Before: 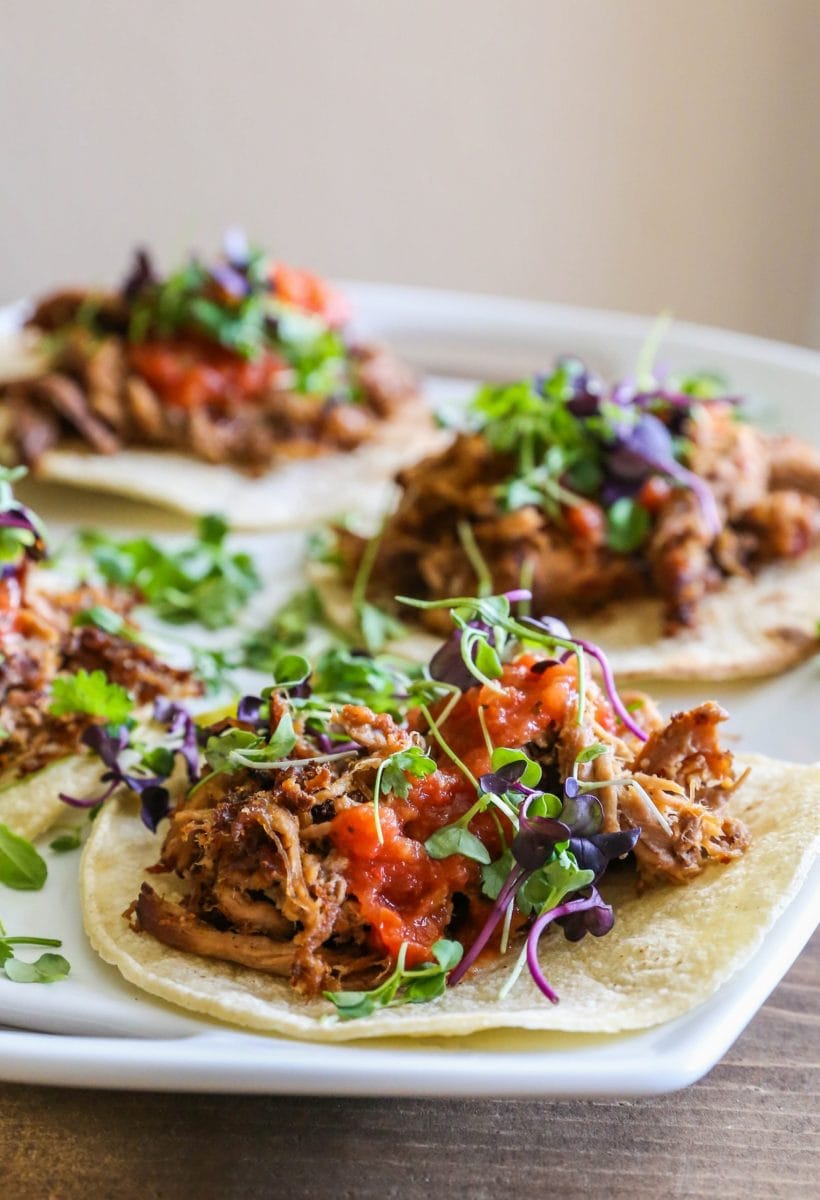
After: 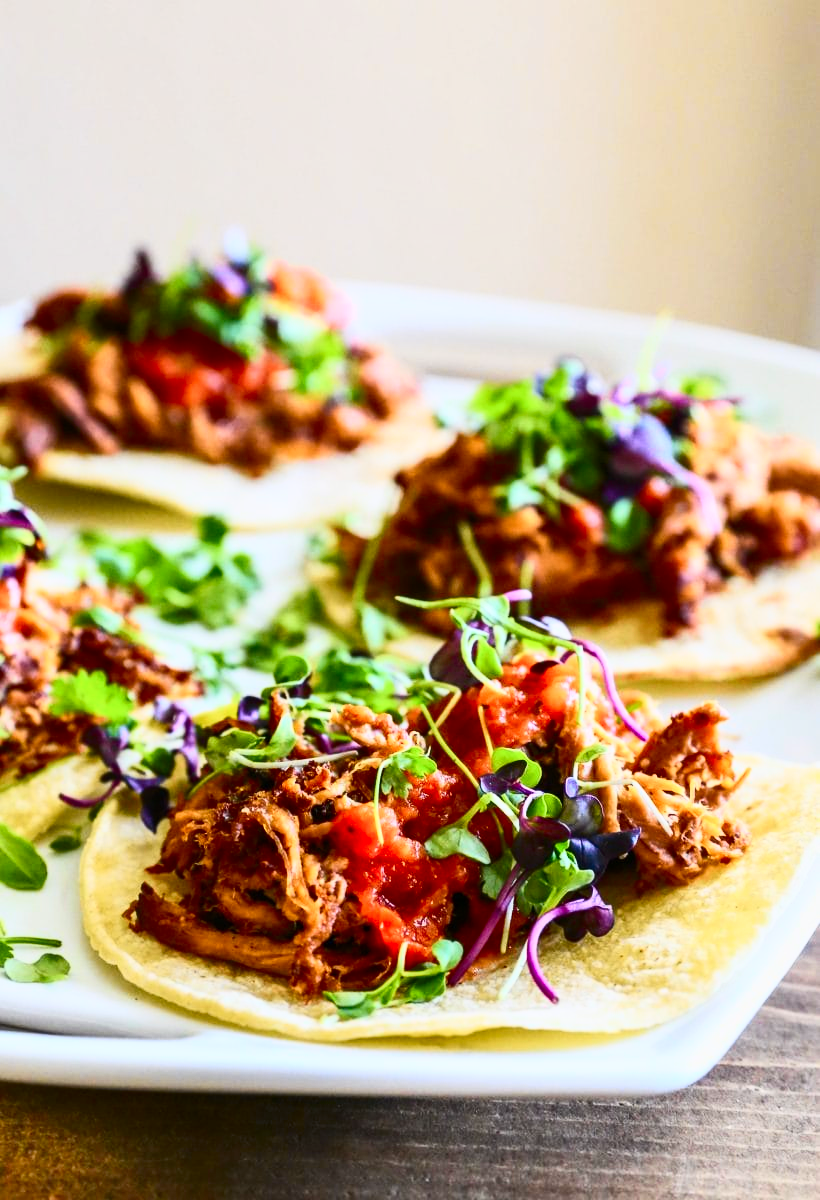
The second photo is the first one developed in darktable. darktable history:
shadows and highlights: shadows 51.79, highlights -28.28, soften with gaussian
tone curve: curves: ch0 [(0, 0) (0.187, 0.12) (0.384, 0.363) (0.577, 0.681) (0.735, 0.881) (0.864, 0.959) (1, 0.987)]; ch1 [(0, 0) (0.402, 0.36) (0.476, 0.466) (0.501, 0.501) (0.518, 0.514) (0.564, 0.614) (0.614, 0.664) (0.741, 0.829) (1, 1)]; ch2 [(0, 0) (0.429, 0.387) (0.483, 0.481) (0.503, 0.501) (0.522, 0.531) (0.564, 0.605) (0.615, 0.697) (0.702, 0.774) (1, 0.895)], color space Lab, independent channels, preserve colors none
